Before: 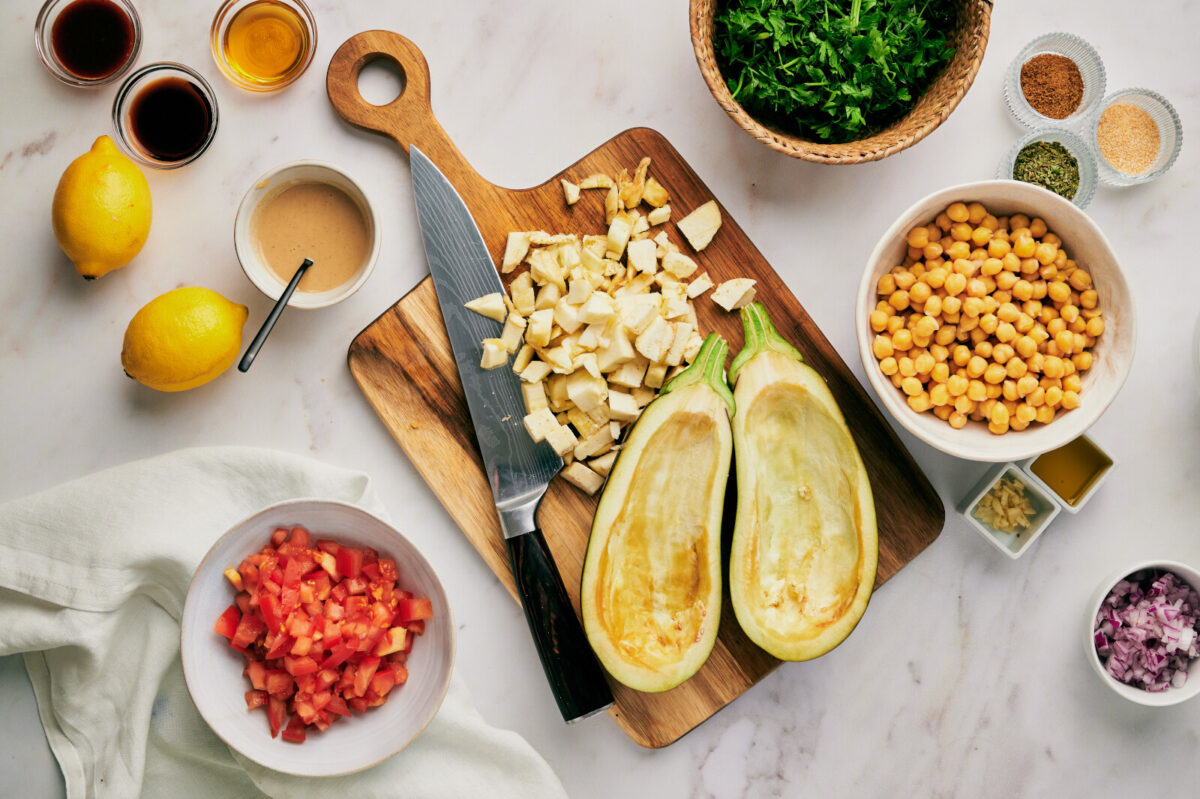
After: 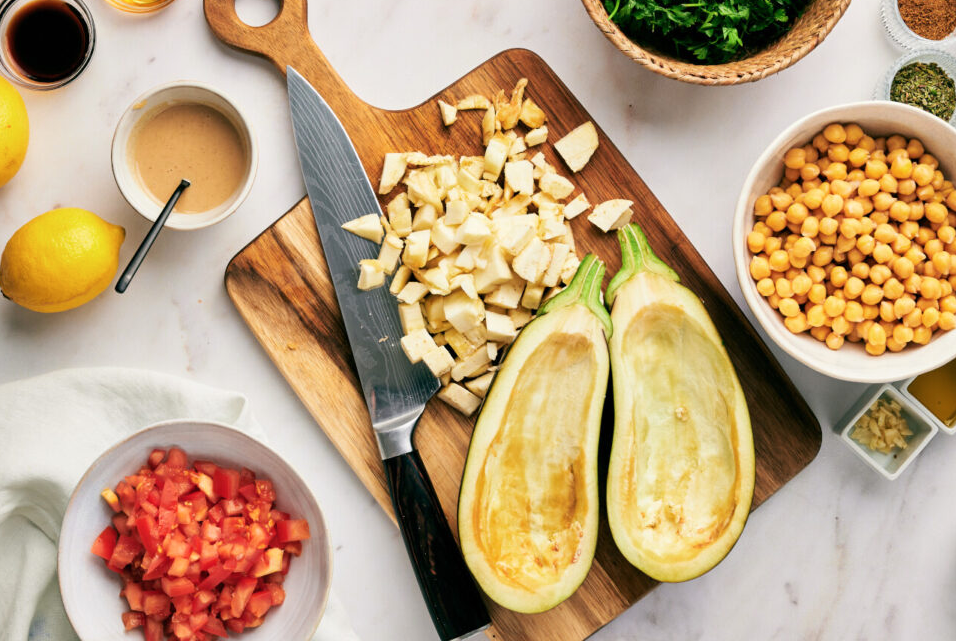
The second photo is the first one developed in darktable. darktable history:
shadows and highlights: shadows -11.79, white point adjustment 3.92, highlights 27.81
crop and rotate: left 10.286%, top 9.897%, right 9.979%, bottom 9.778%
